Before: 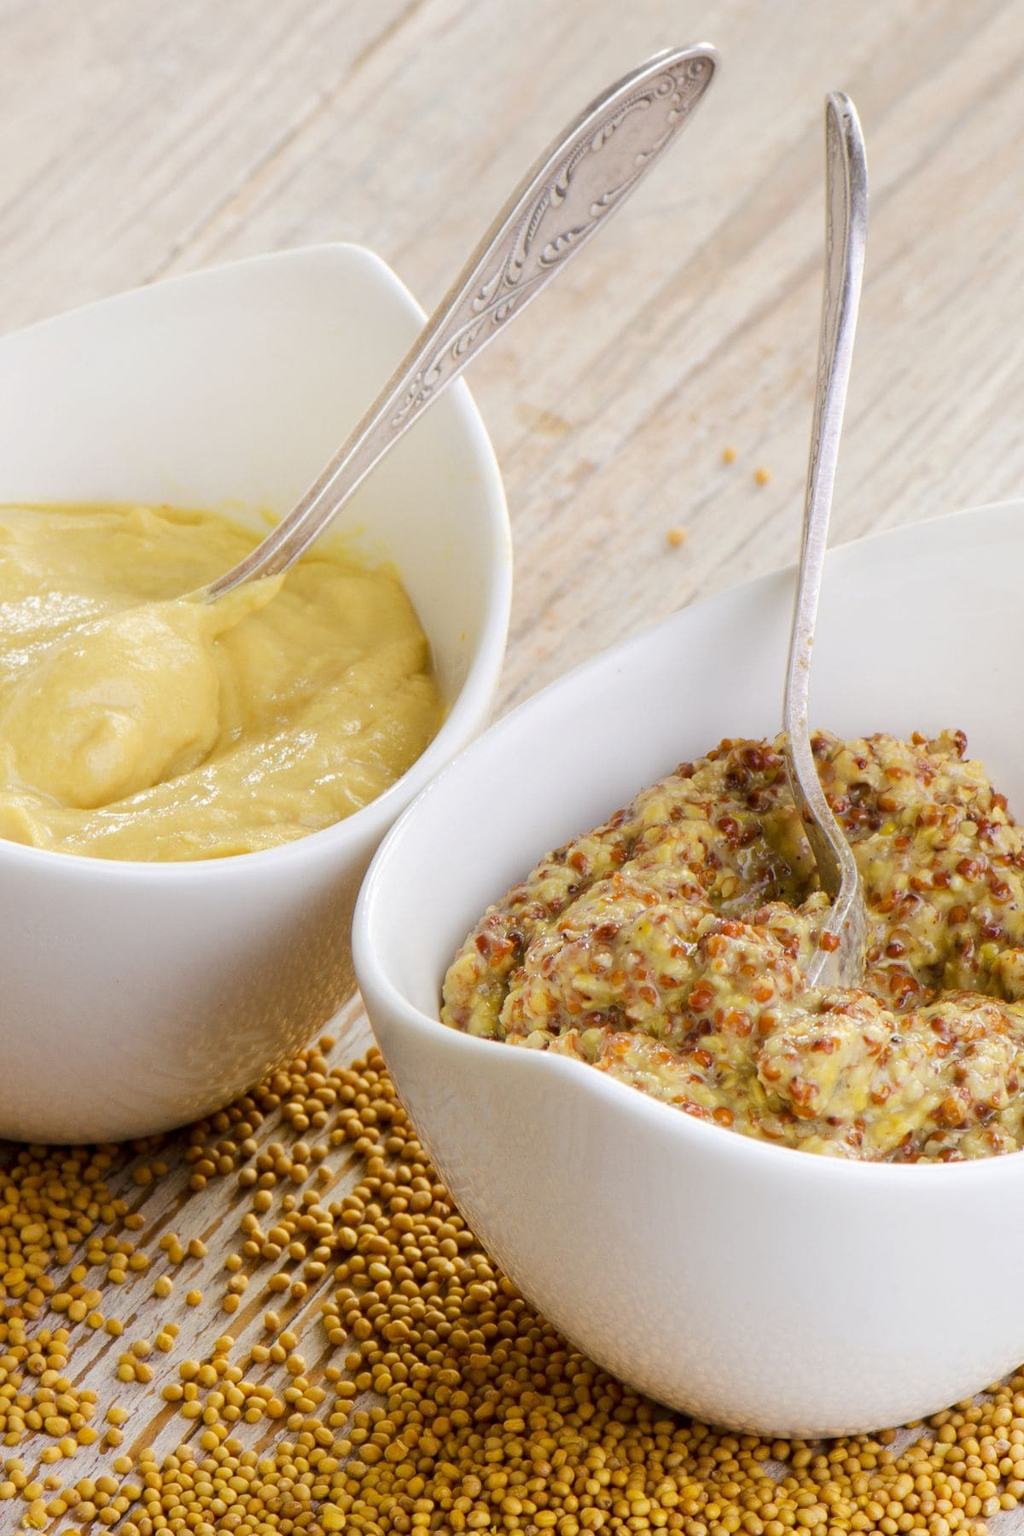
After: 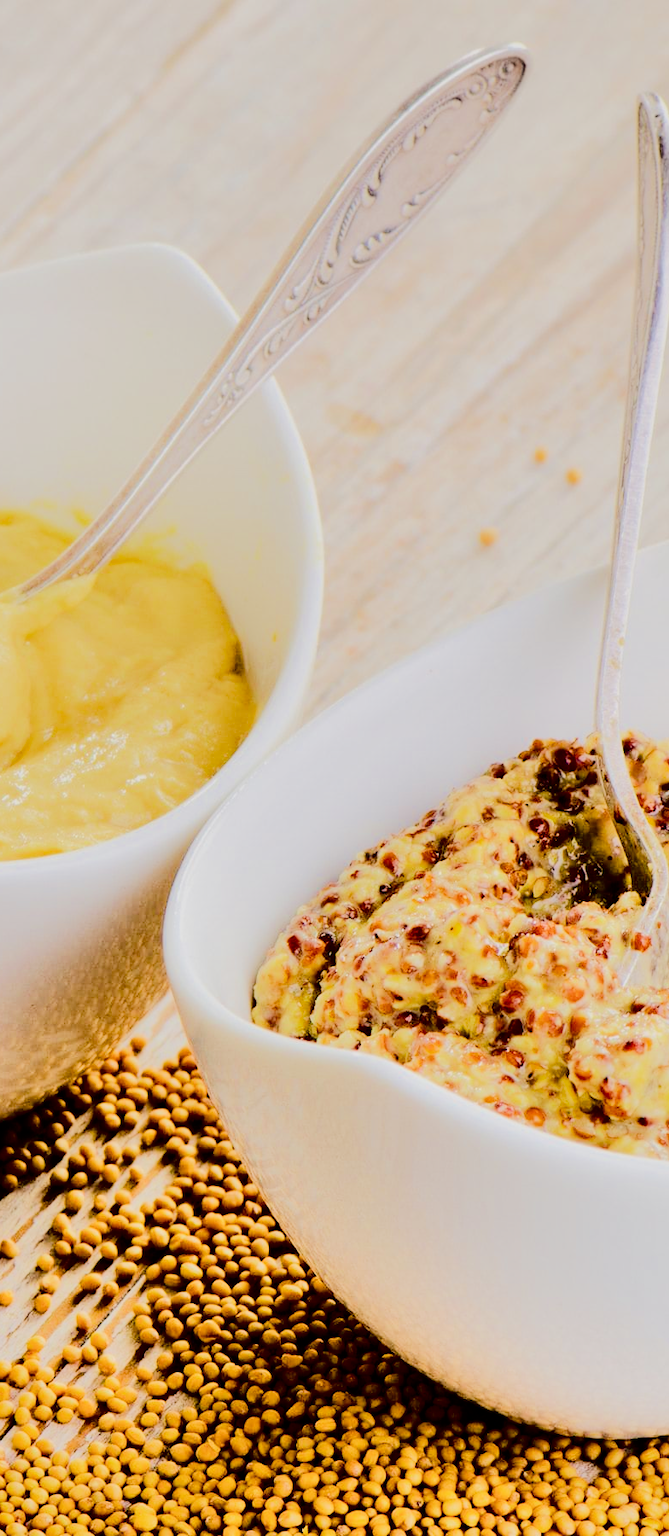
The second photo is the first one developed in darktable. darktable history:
contrast brightness saturation: contrast 0.241, brightness -0.235, saturation 0.143
crop and rotate: left 18.491%, right 16.131%
tone curve: curves: ch0 [(0, 0) (0.003, 0) (0.011, 0.001) (0.025, 0.003) (0.044, 0.005) (0.069, 0.013) (0.1, 0.024) (0.136, 0.04) (0.177, 0.087) (0.224, 0.148) (0.277, 0.238) (0.335, 0.335) (0.399, 0.43) (0.468, 0.524) (0.543, 0.621) (0.623, 0.712) (0.709, 0.788) (0.801, 0.867) (0.898, 0.947) (1, 1)], color space Lab, independent channels, preserve colors none
tone equalizer: -7 EV 0.143 EV, -6 EV 0.595 EV, -5 EV 1.11 EV, -4 EV 1.31 EV, -3 EV 1.16 EV, -2 EV 0.6 EV, -1 EV 0.151 EV, edges refinement/feathering 500, mask exposure compensation -1.57 EV, preserve details no
filmic rgb: black relative exposure -8.5 EV, white relative exposure 5.52 EV, hardness 3.35, contrast 1.02
shadows and highlights: soften with gaussian
color balance rgb: shadows lift › luminance -41.114%, shadows lift › chroma 14.301%, shadows lift › hue 259.16°, perceptual saturation grading › global saturation 20%, perceptual saturation grading › highlights -25.255%, perceptual saturation grading › shadows 49.578%
